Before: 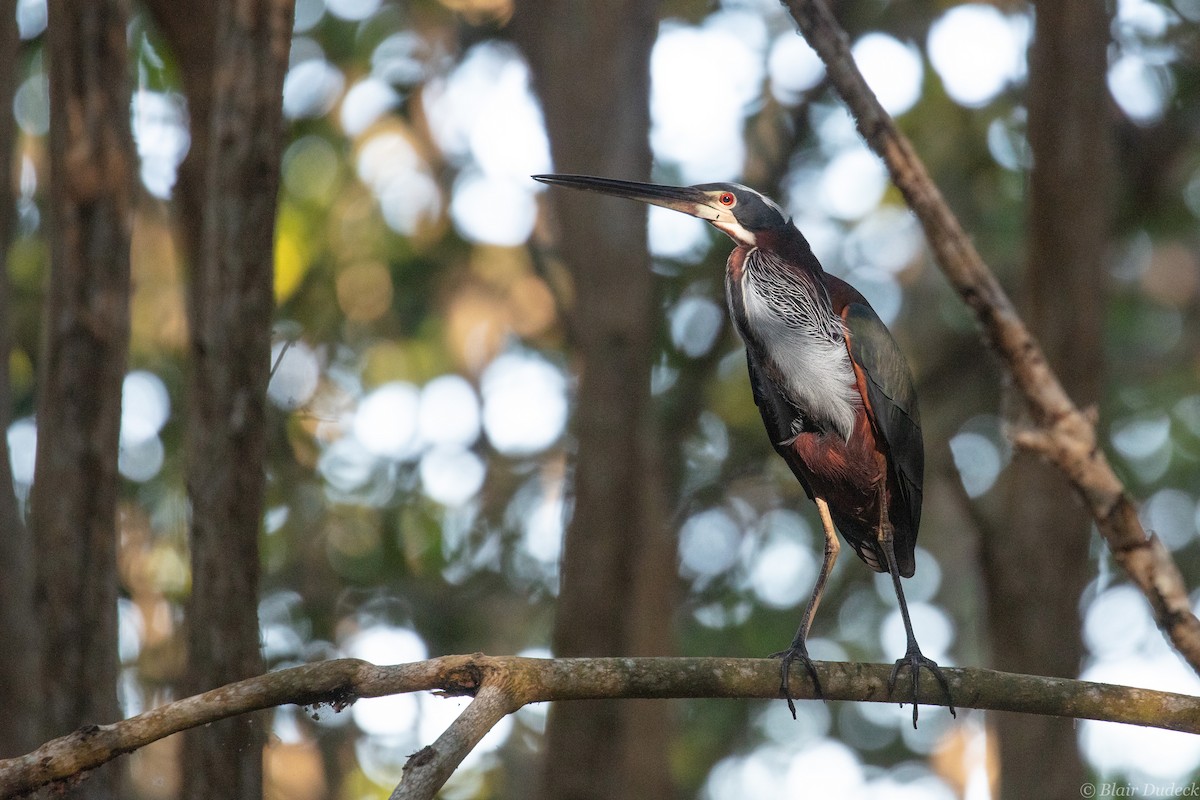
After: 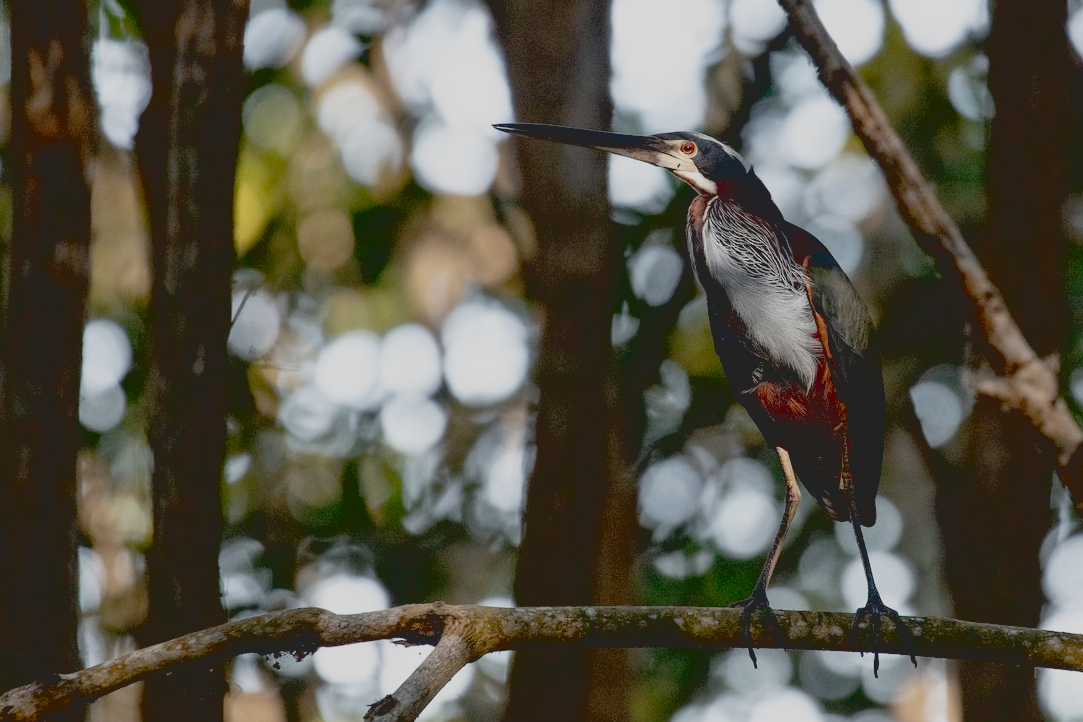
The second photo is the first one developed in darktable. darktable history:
crop: left 3.305%, top 6.436%, right 6.389%, bottom 3.258%
rotate and perspective: automatic cropping off
contrast brightness saturation: contrast -0.26, saturation -0.43
exposure: black level correction 0.056, exposure -0.039 EV, compensate highlight preservation false
